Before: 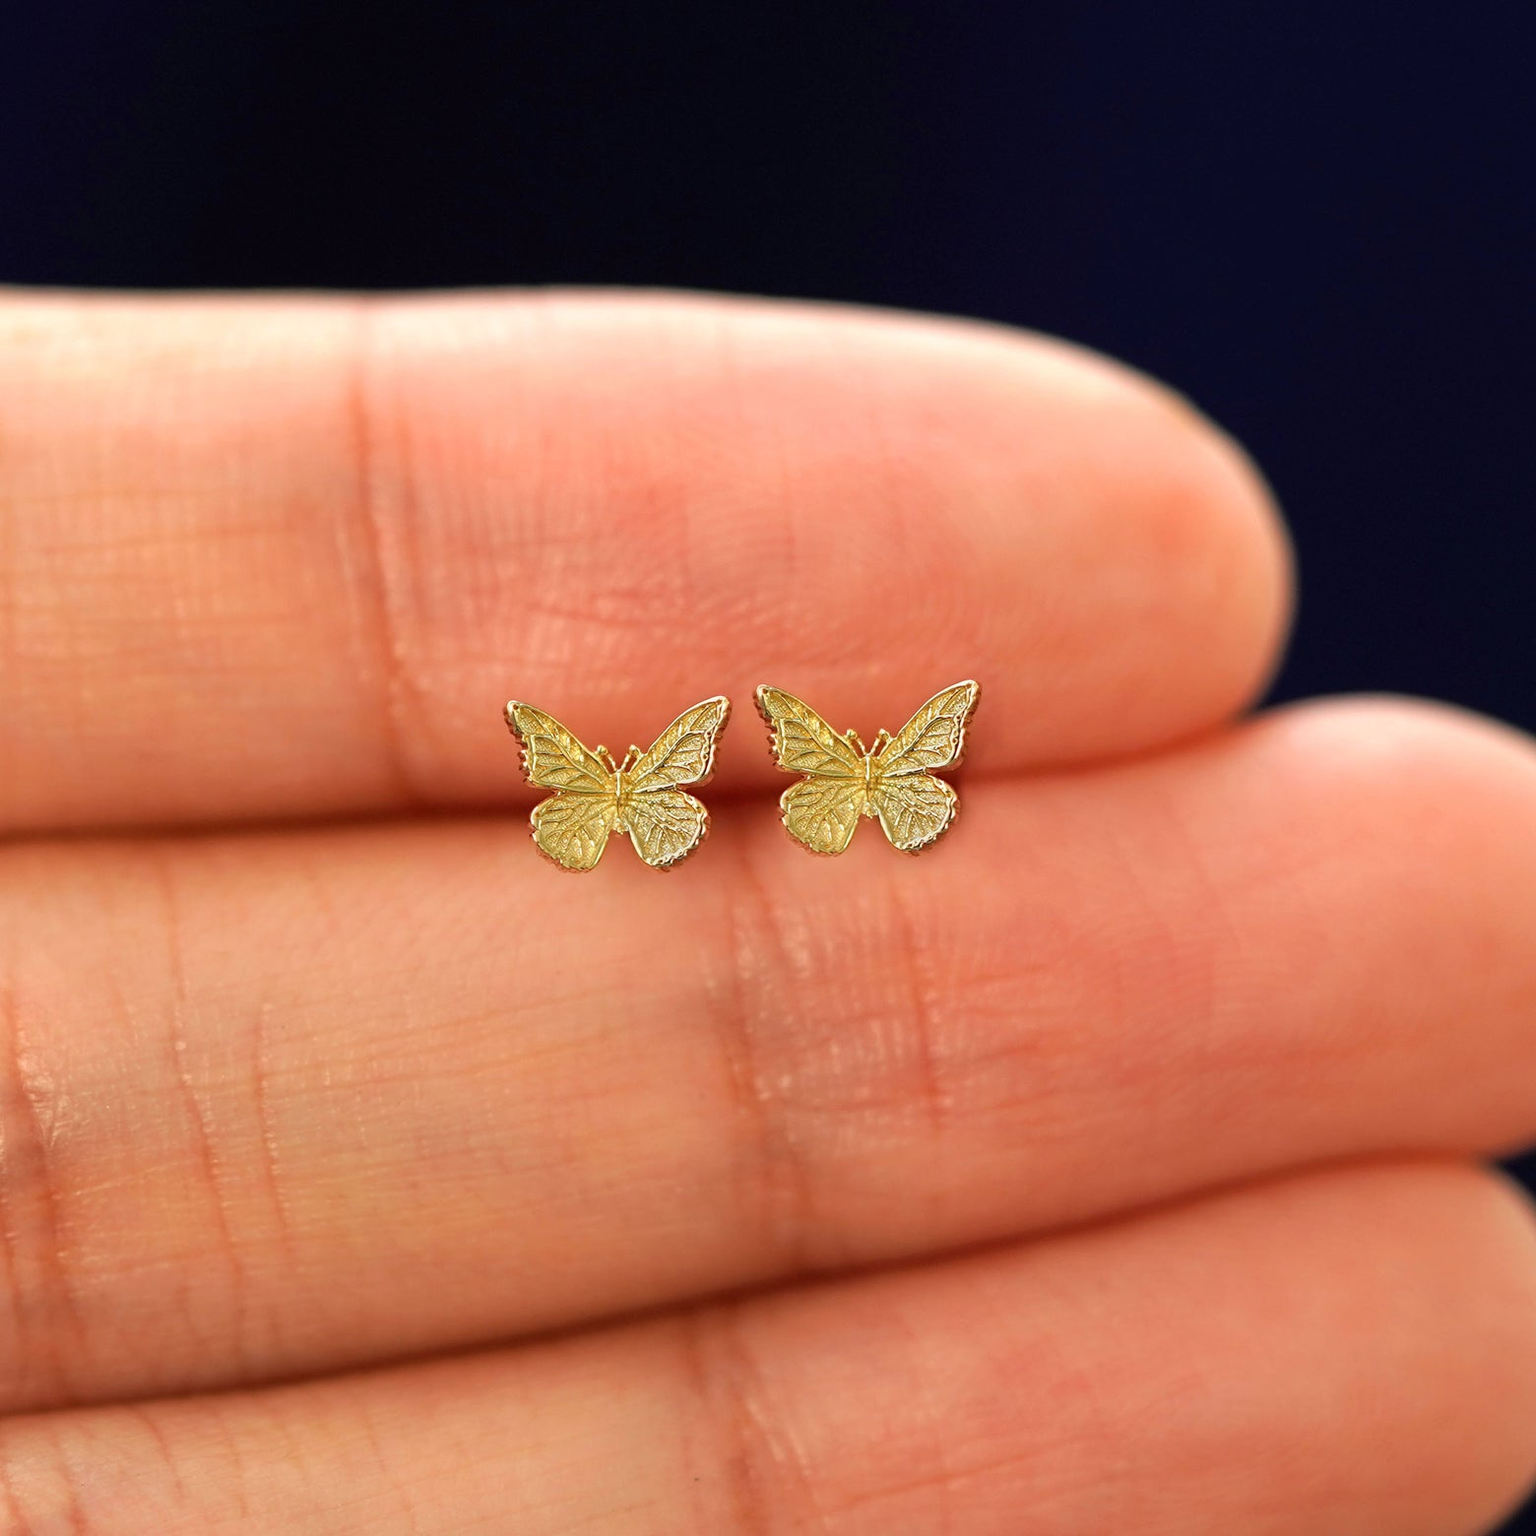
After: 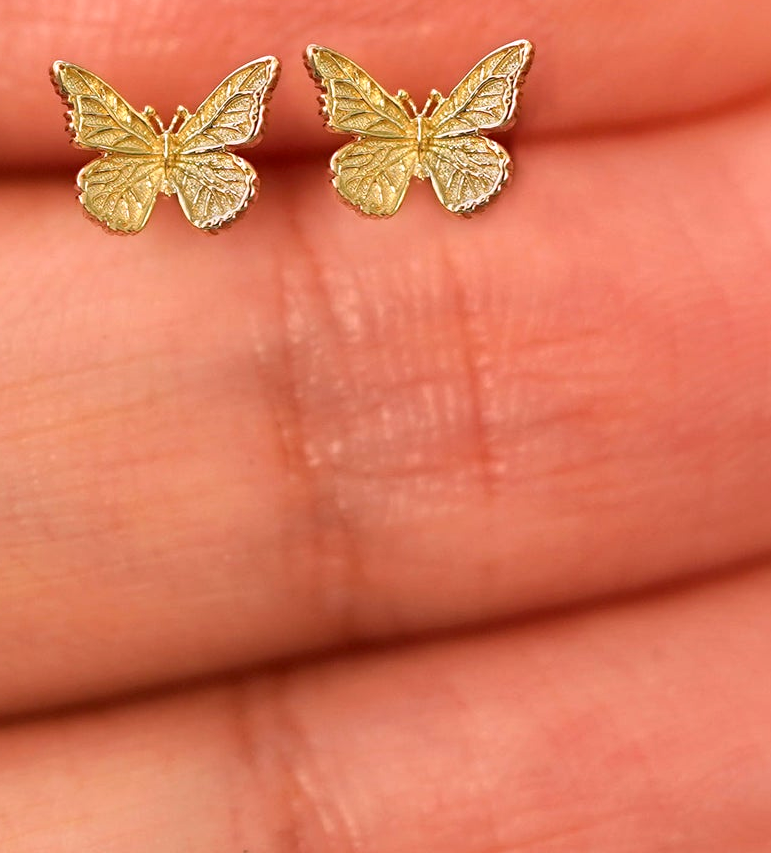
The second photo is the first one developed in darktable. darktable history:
local contrast: mode bilateral grid, contrast 20, coarseness 50, detail 120%, midtone range 0.2
white balance: red 1.05, blue 1.072
crop: left 29.672%, top 41.786%, right 20.851%, bottom 3.487%
